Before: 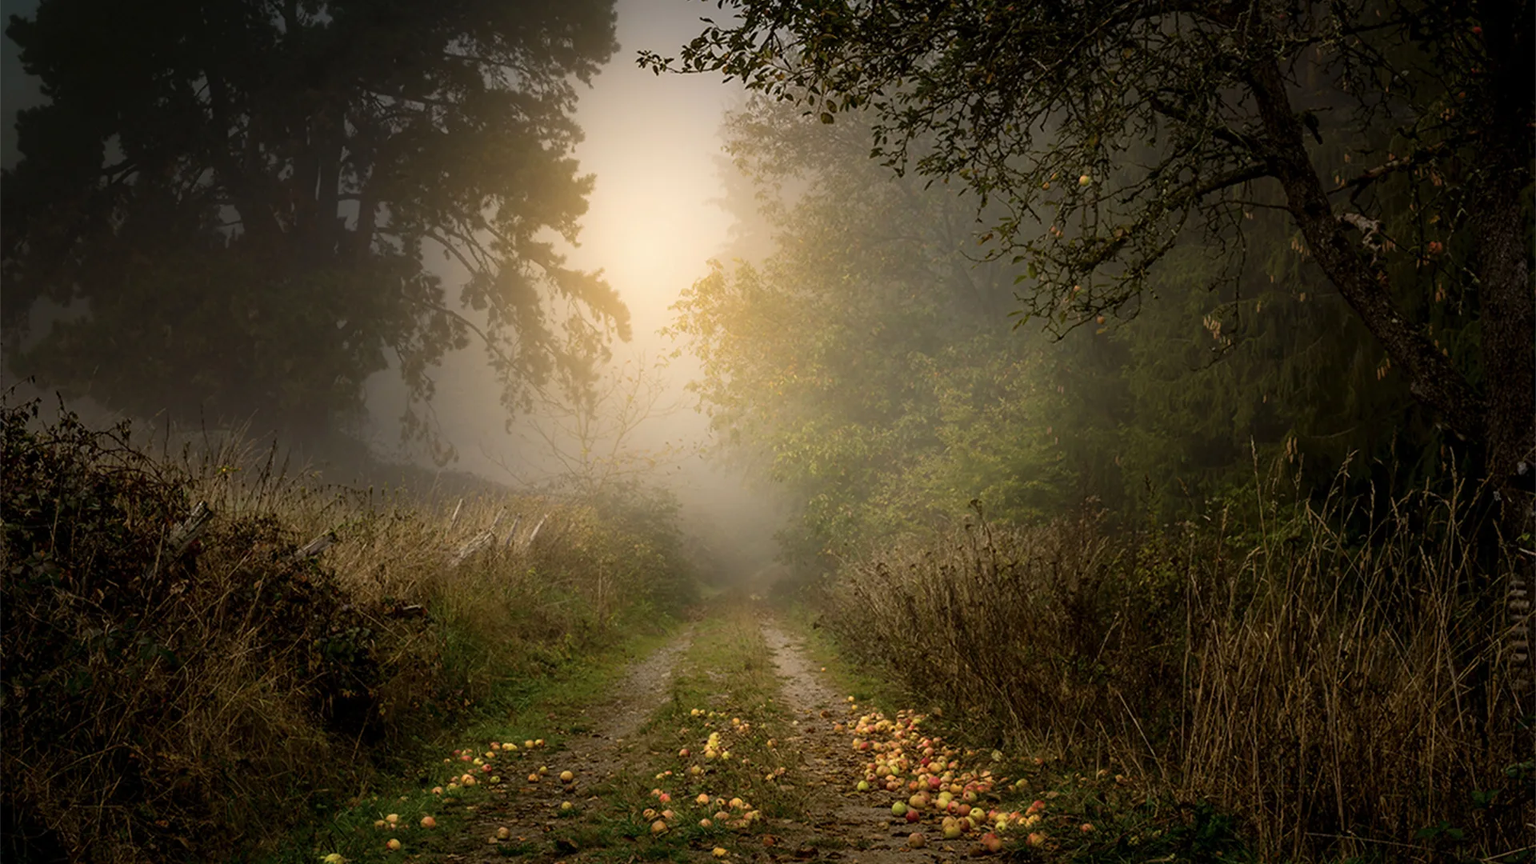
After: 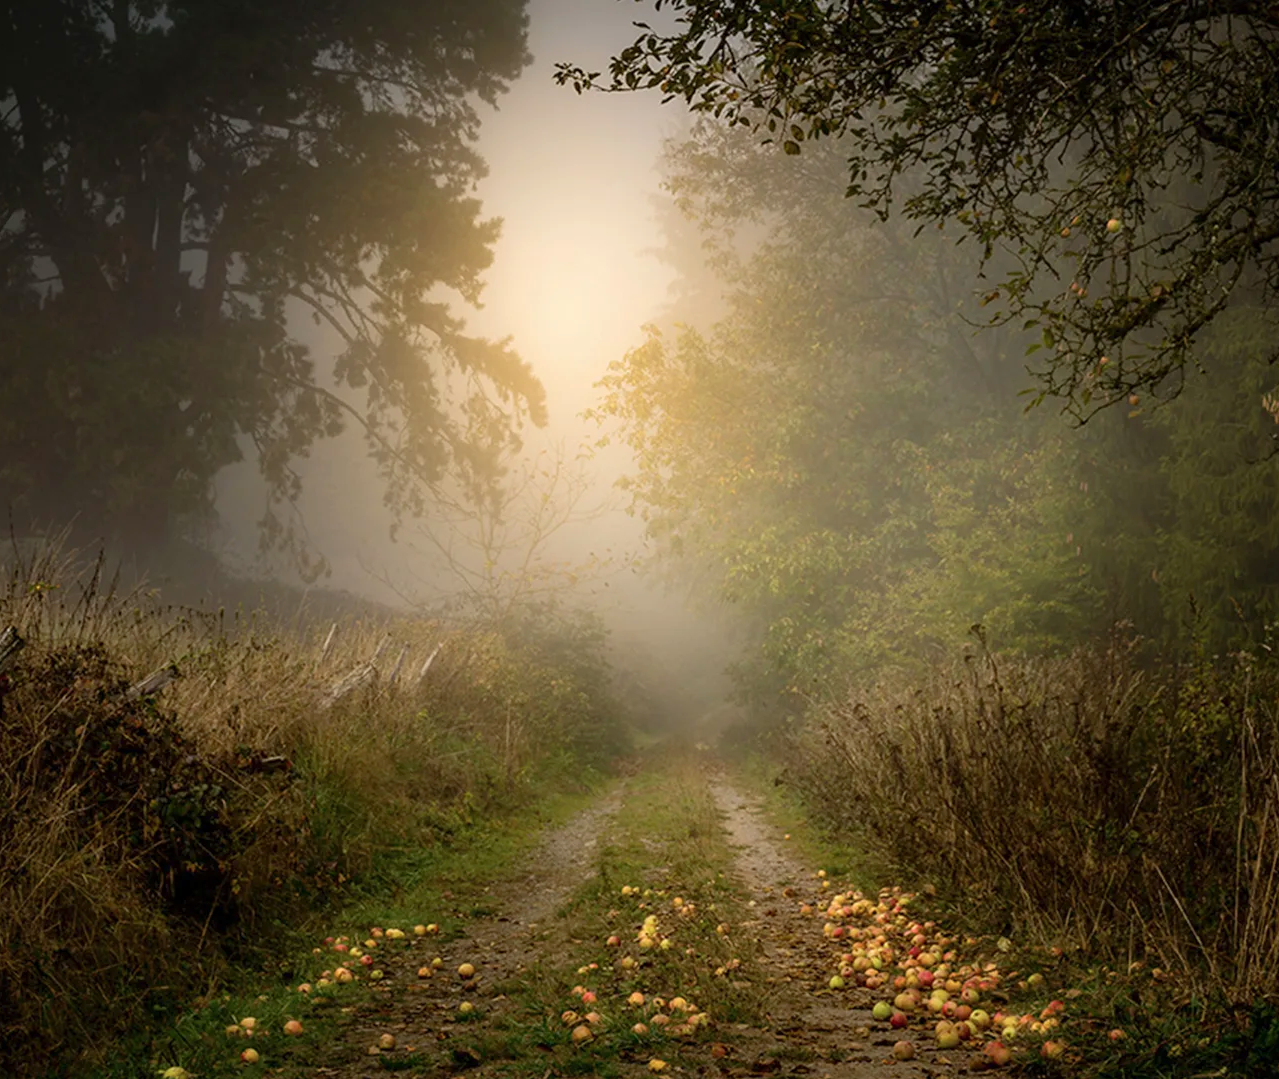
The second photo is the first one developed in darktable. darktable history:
levels: levels [0, 0.478, 1]
crop and rotate: left 12.648%, right 20.685%
